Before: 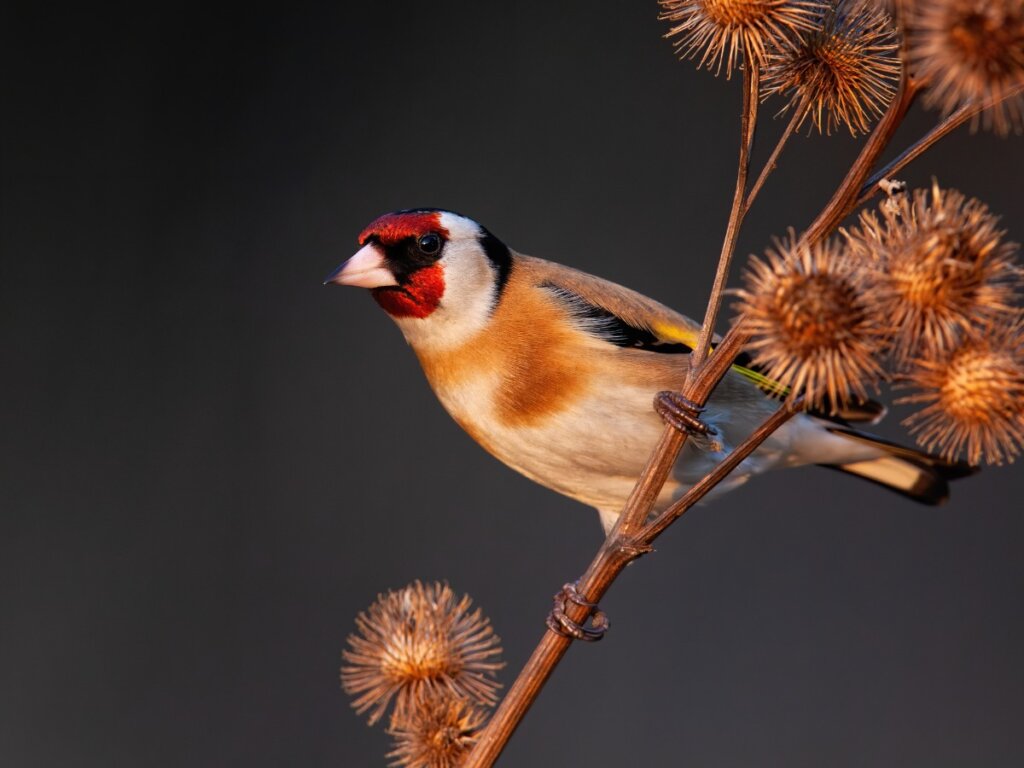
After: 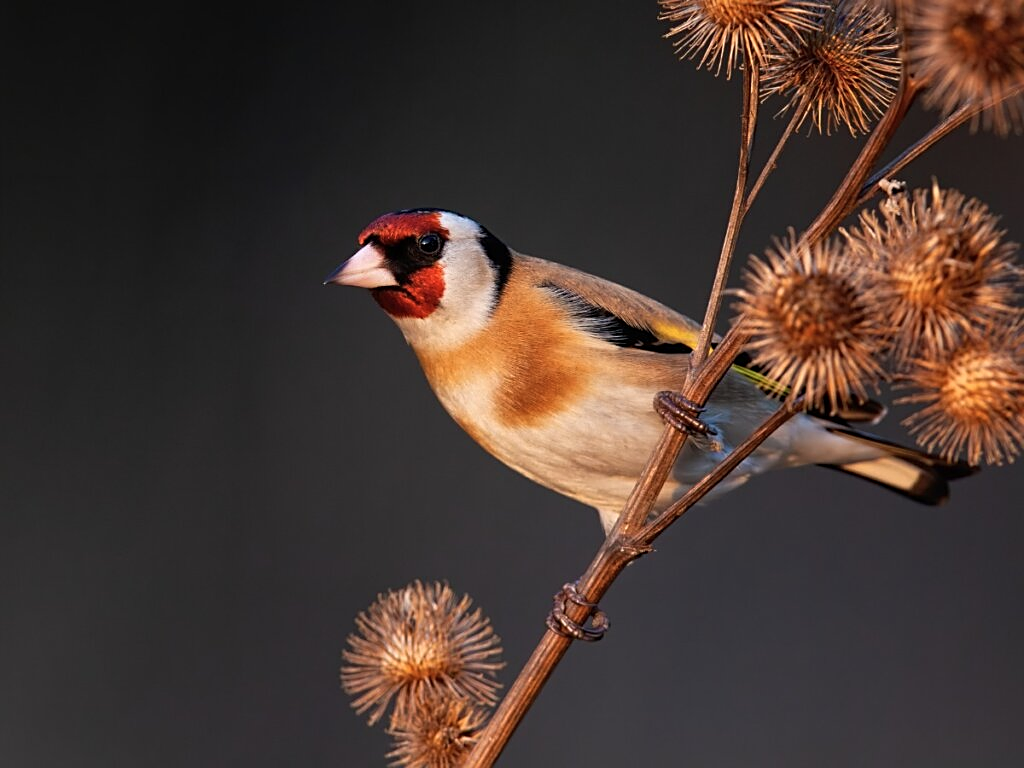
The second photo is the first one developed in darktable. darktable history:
sharpen: on, module defaults
color zones: curves: ch0 [(0, 0.5) (0.143, 0.52) (0.286, 0.5) (0.429, 0.5) (0.571, 0.5) (0.714, 0.5) (0.857, 0.5) (1, 0.5)]; ch1 [(0, 0.489) (0.155, 0.45) (0.286, 0.466) (0.429, 0.5) (0.571, 0.5) (0.714, 0.5) (0.857, 0.5) (1, 0.489)]
